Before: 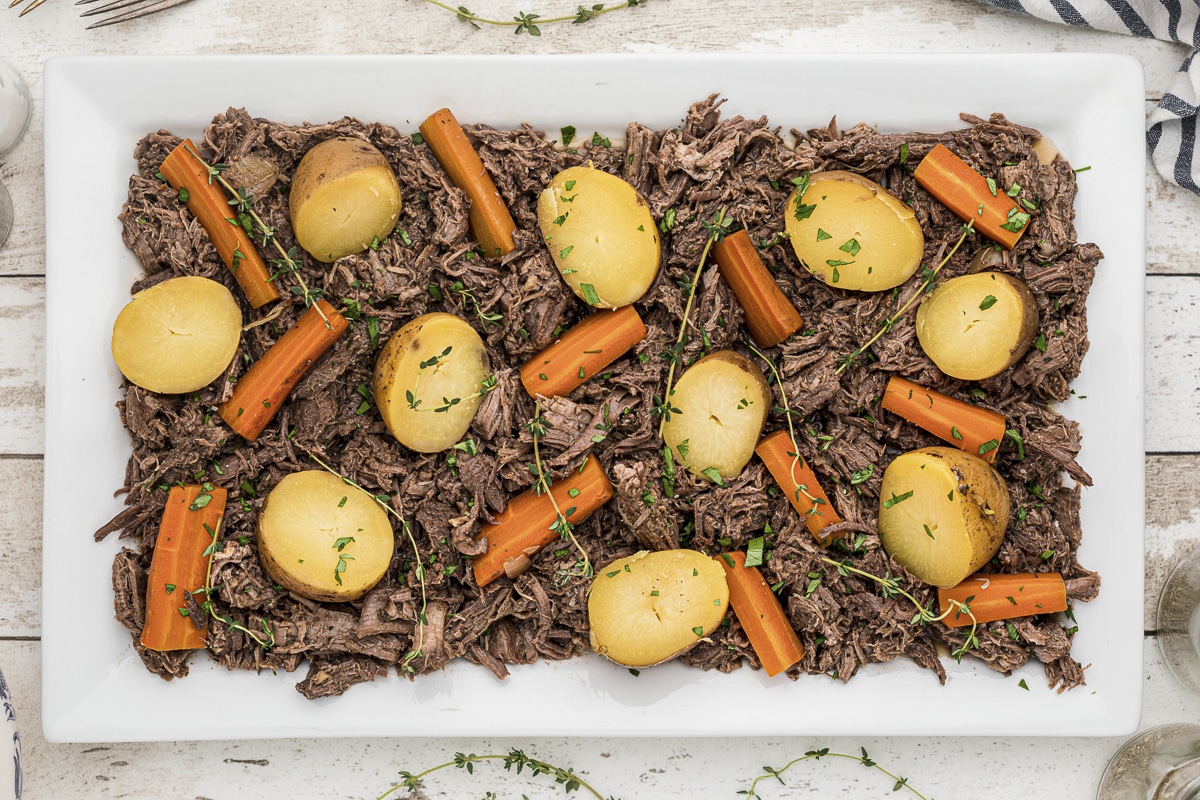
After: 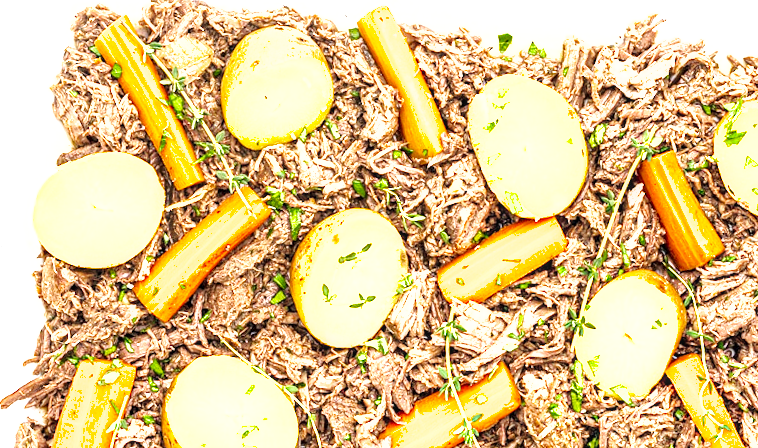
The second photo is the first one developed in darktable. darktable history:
contrast brightness saturation: contrast 0.205, brightness 0.156, saturation 0.216
crop and rotate: angle -4.67°, left 2.008%, top 6.806%, right 27.248%, bottom 30.402%
shadows and highlights: shadows 30.09
exposure: exposure 2.188 EV, compensate highlight preservation false
base curve: curves: ch0 [(0, 0) (0.032, 0.025) (0.121, 0.166) (0.206, 0.329) (0.605, 0.79) (1, 1)], preserve colors none
haze removal: compatibility mode true, adaptive false
local contrast: detail 130%
